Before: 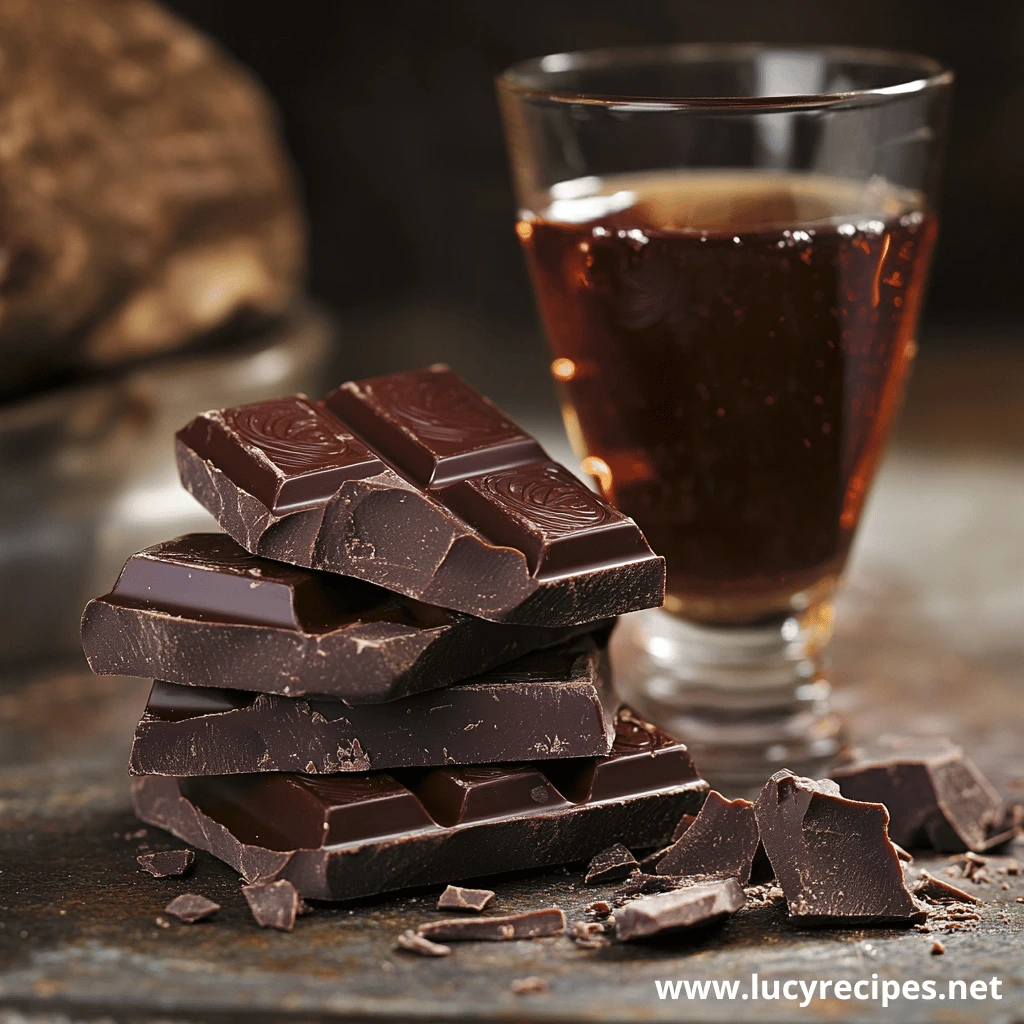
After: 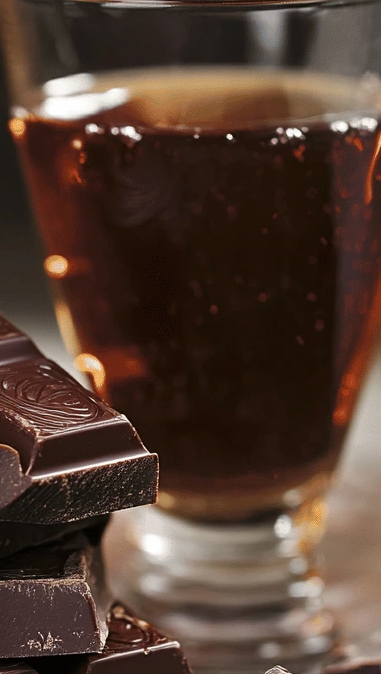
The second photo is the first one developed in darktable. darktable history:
crop and rotate: left 49.562%, top 10.123%, right 13.213%, bottom 24.033%
